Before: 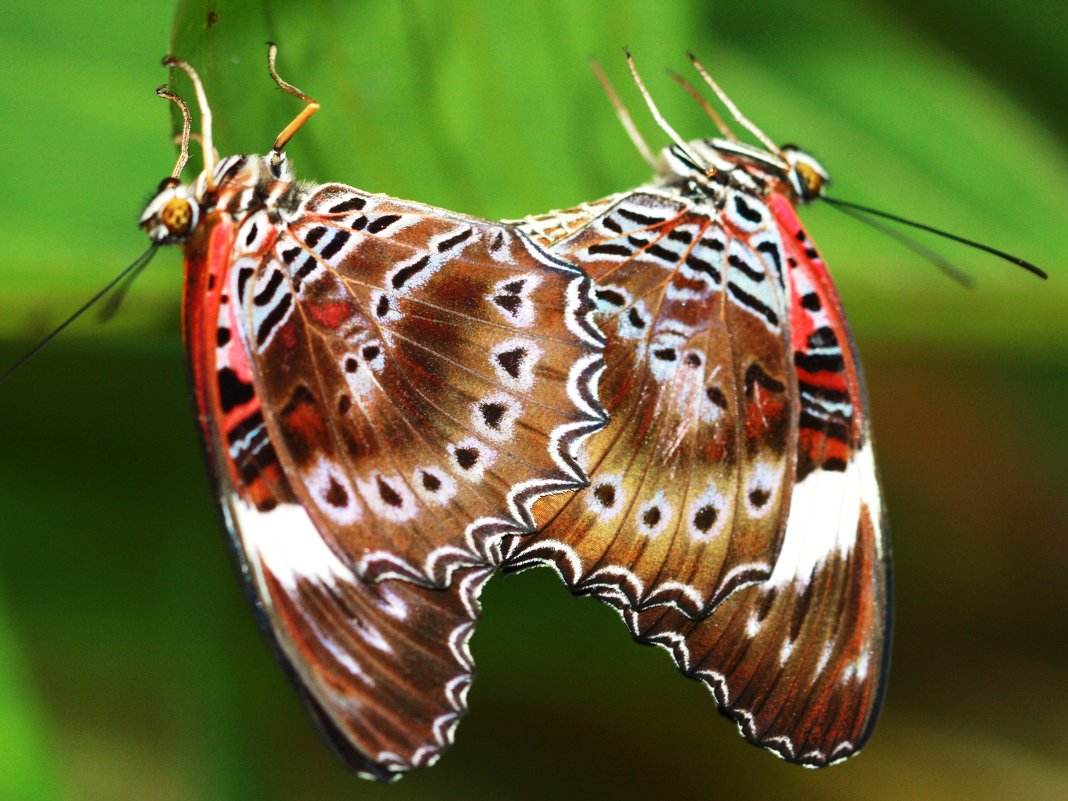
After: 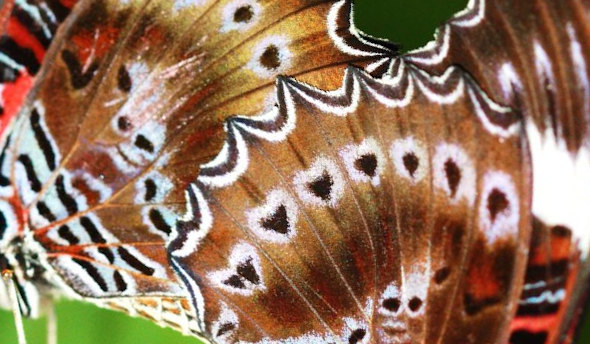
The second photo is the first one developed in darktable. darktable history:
crop and rotate: angle 147.37°, left 9.19%, top 15.652%, right 4.443%, bottom 17.165%
